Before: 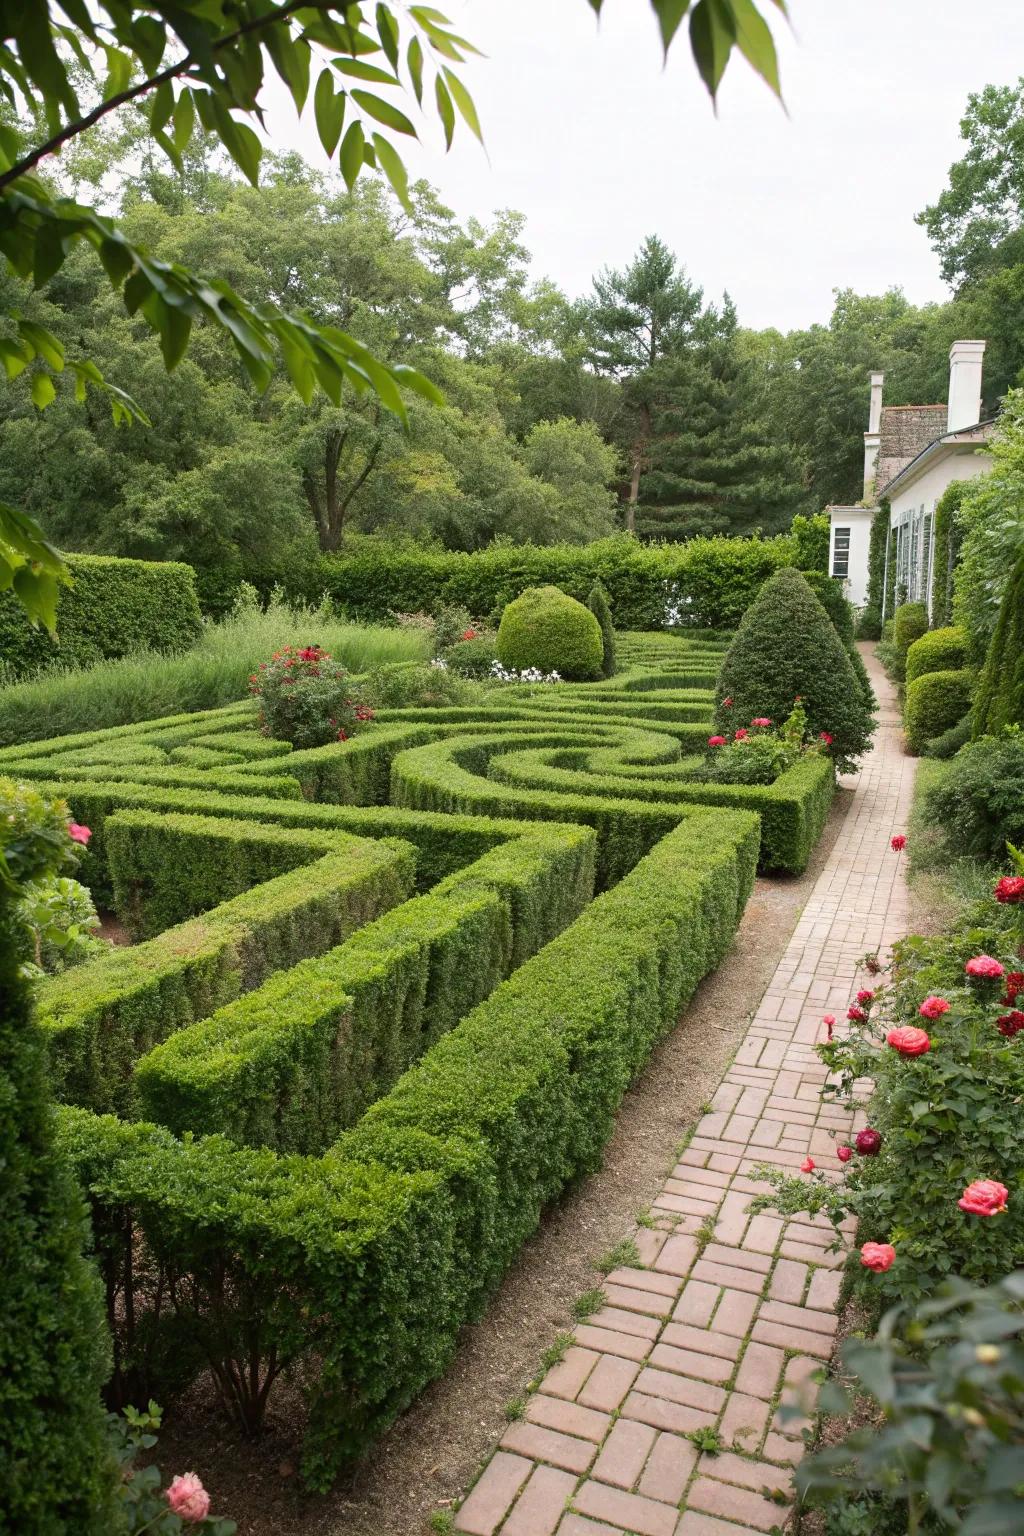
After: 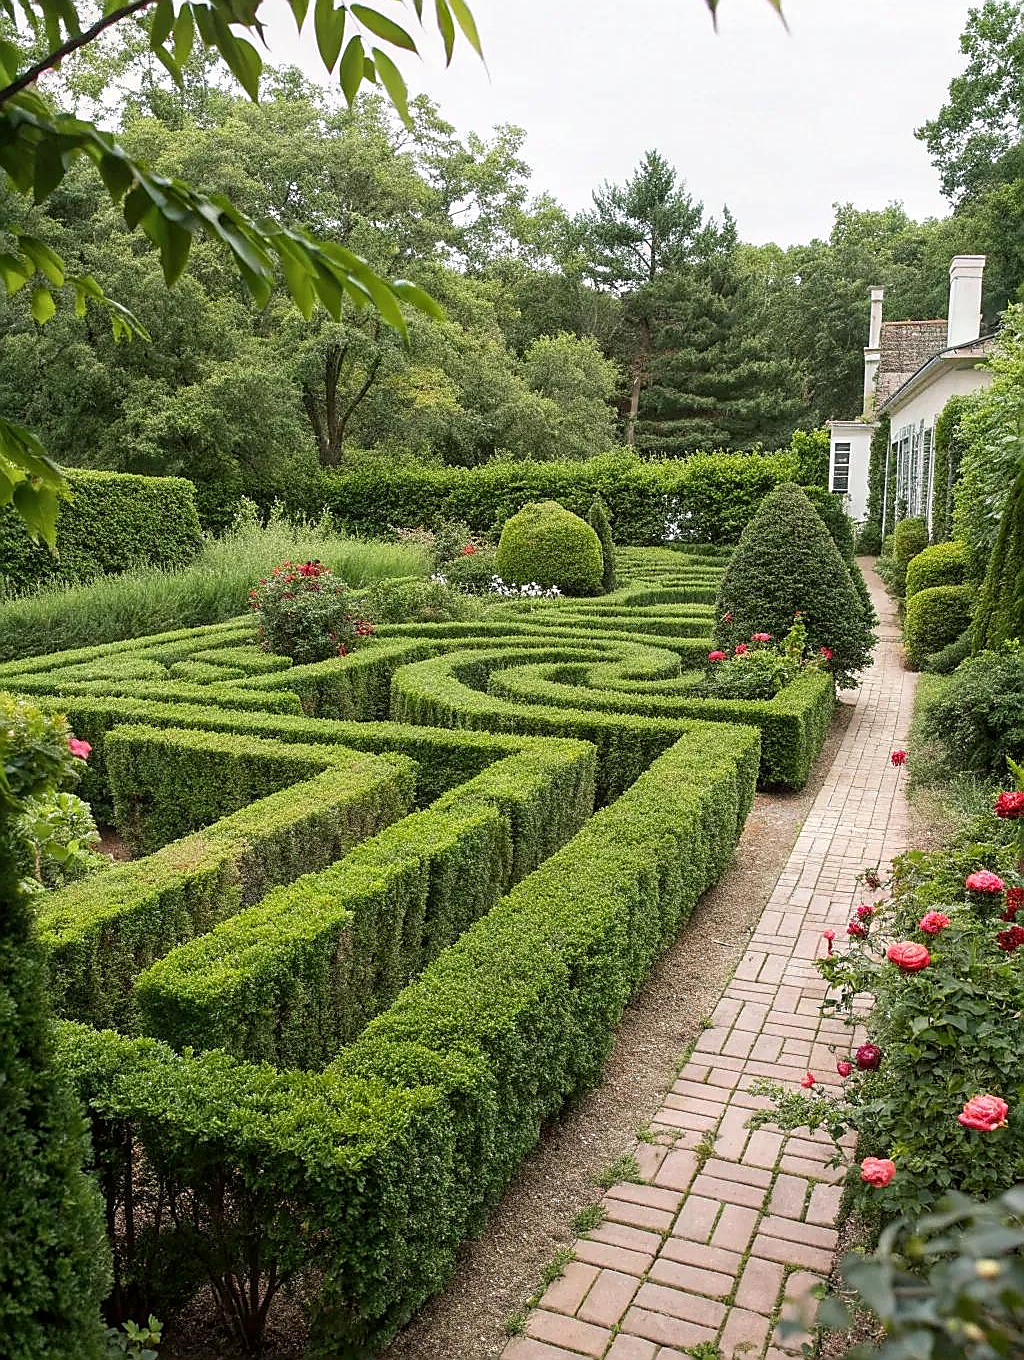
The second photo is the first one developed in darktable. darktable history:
crop and rotate: top 5.593%, bottom 5.826%
sharpen: radius 1.354, amount 1.245, threshold 0.654
local contrast: on, module defaults
